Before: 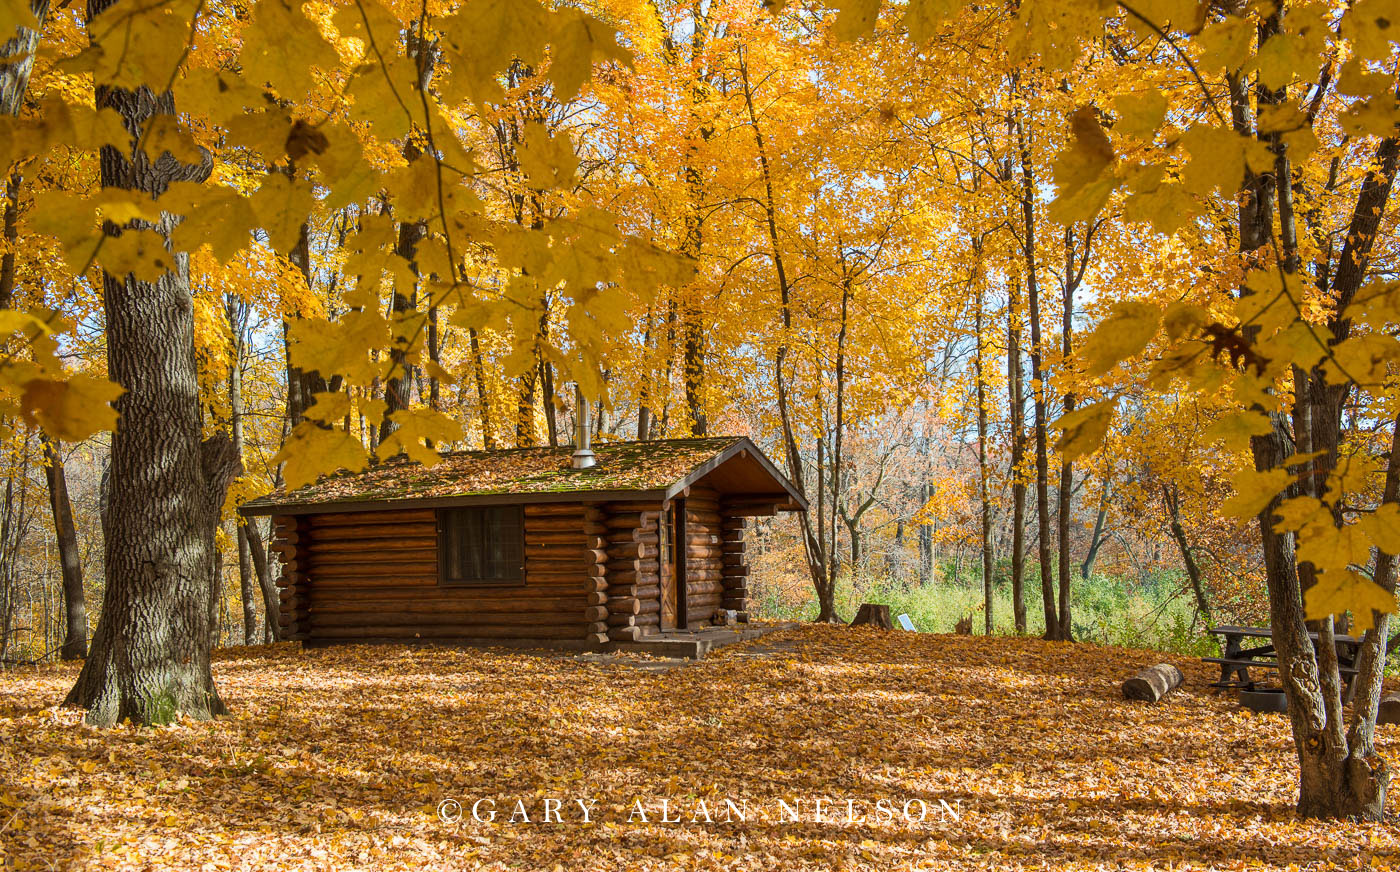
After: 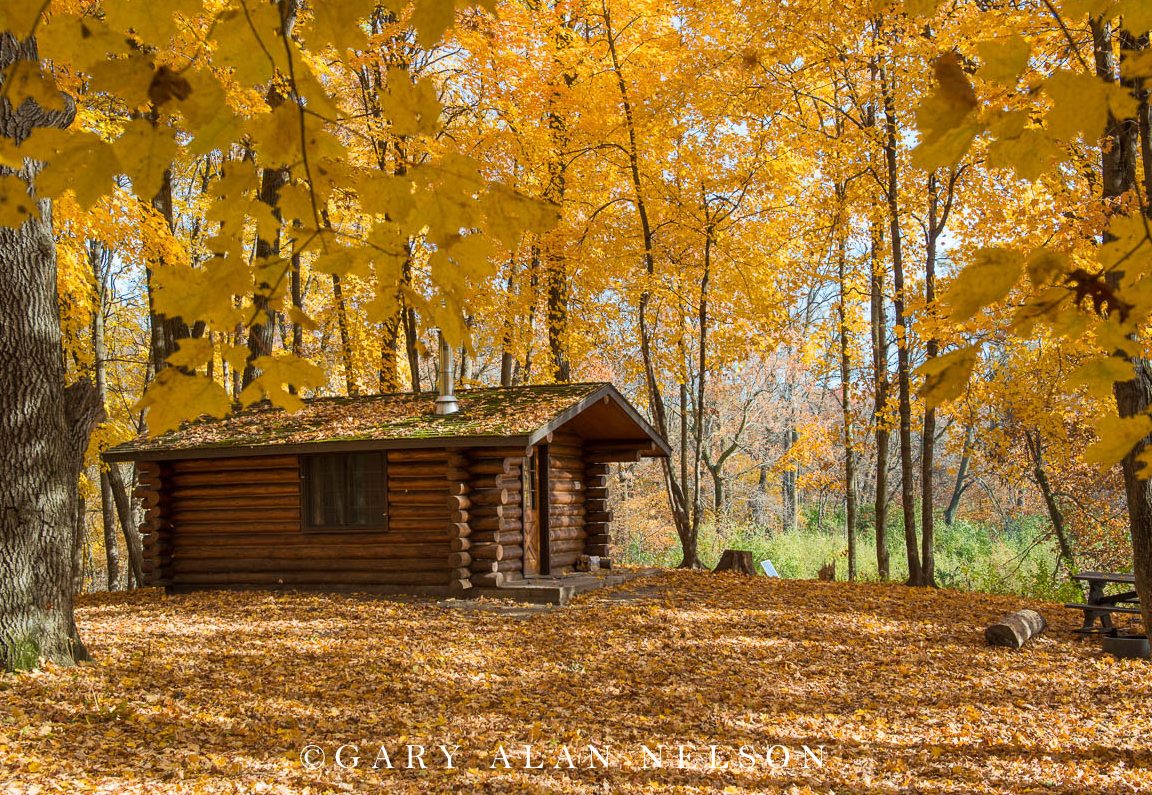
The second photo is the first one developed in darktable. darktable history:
crop: left 9.824%, top 6.296%, right 6.912%, bottom 2.525%
